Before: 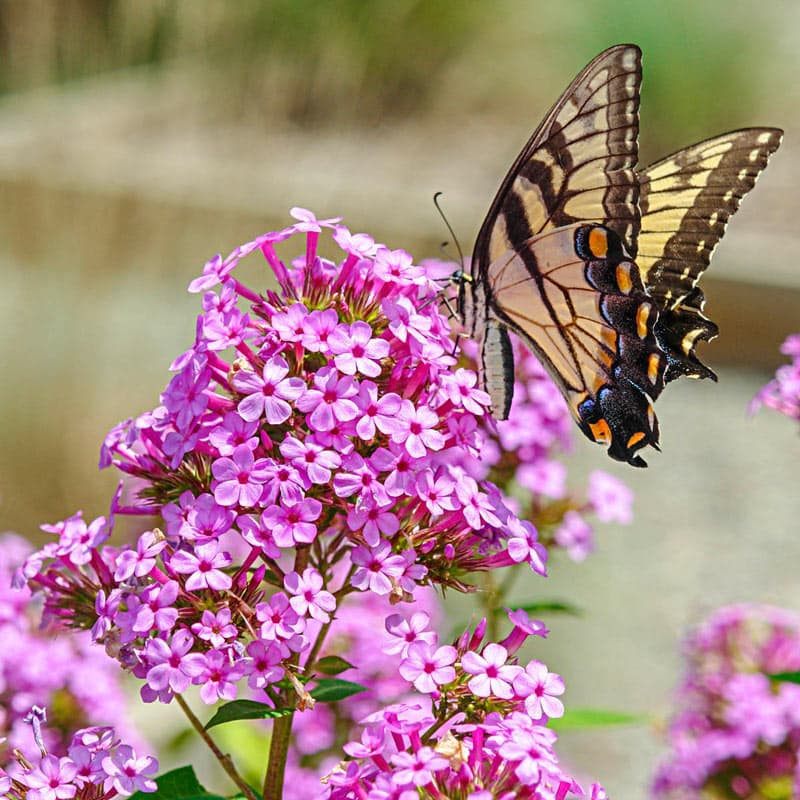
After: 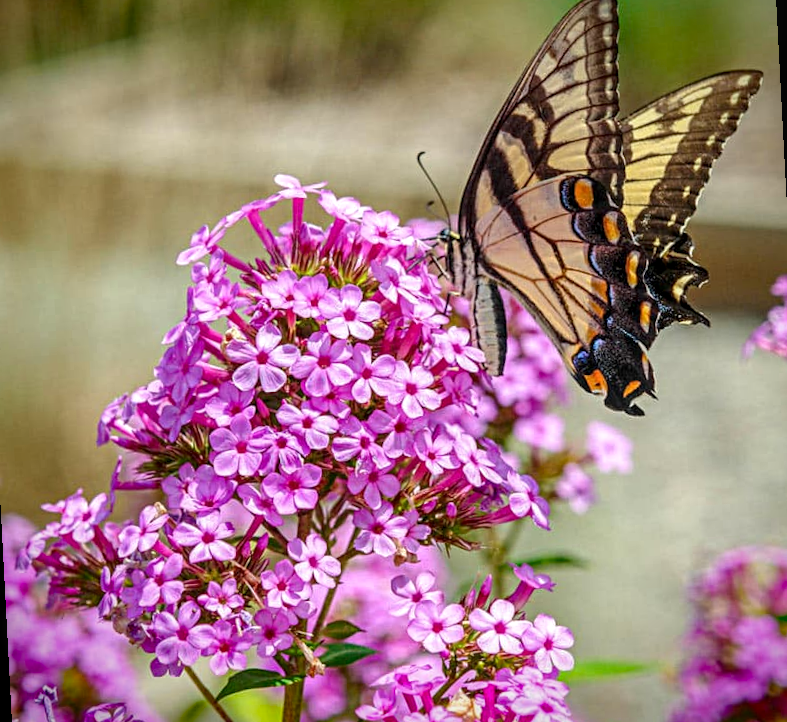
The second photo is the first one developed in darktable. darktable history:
exposure: compensate highlight preservation false
local contrast: detail 130%
vignetting: fall-off start 88.53%, fall-off radius 44.2%, saturation 0.376, width/height ratio 1.161
rotate and perspective: rotation -3°, crop left 0.031, crop right 0.968, crop top 0.07, crop bottom 0.93
